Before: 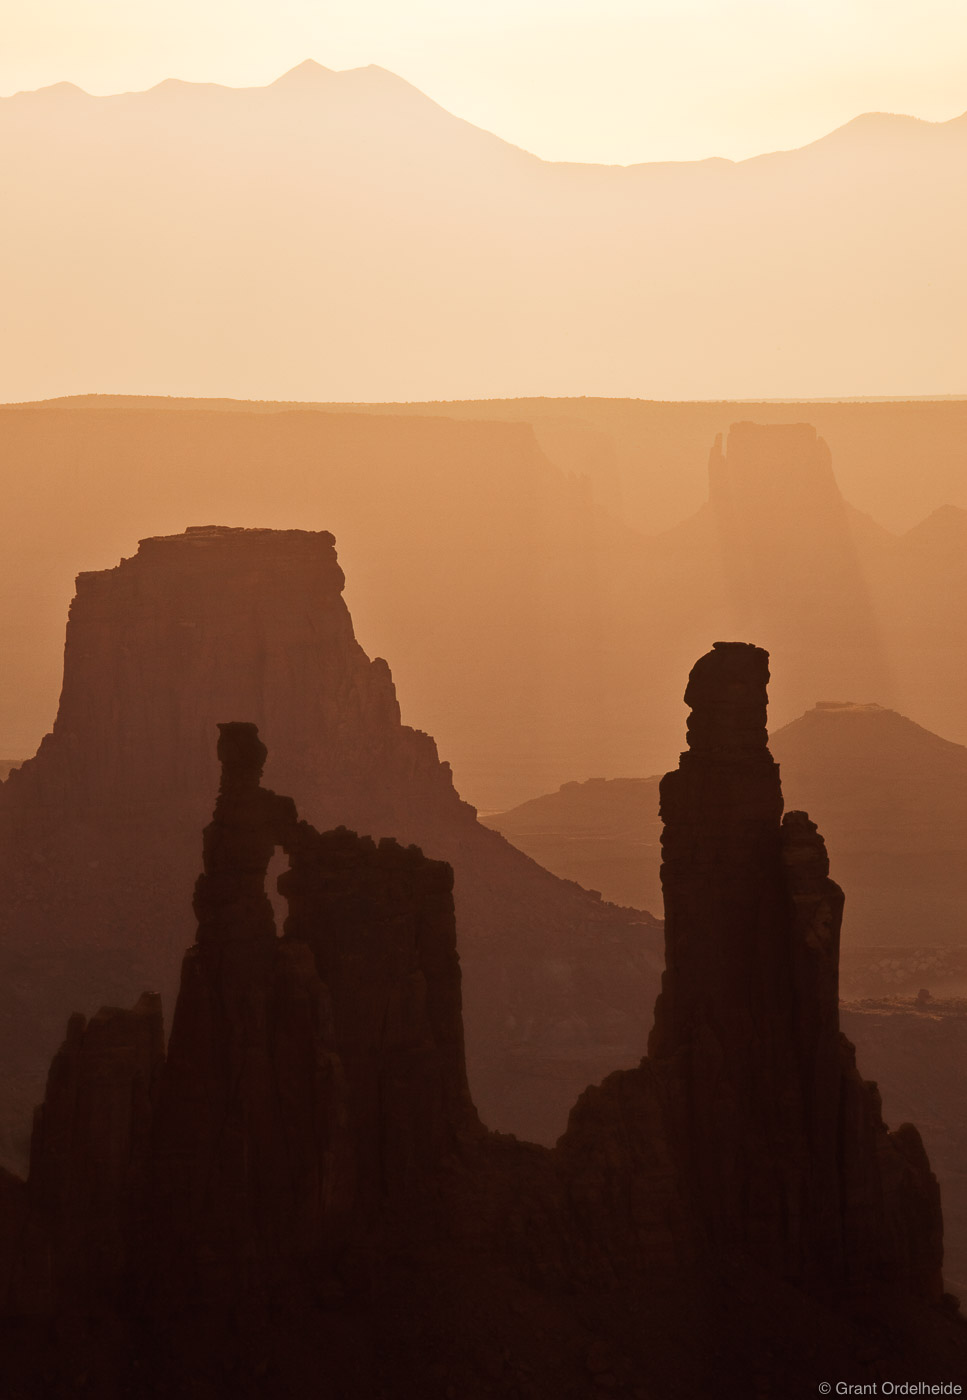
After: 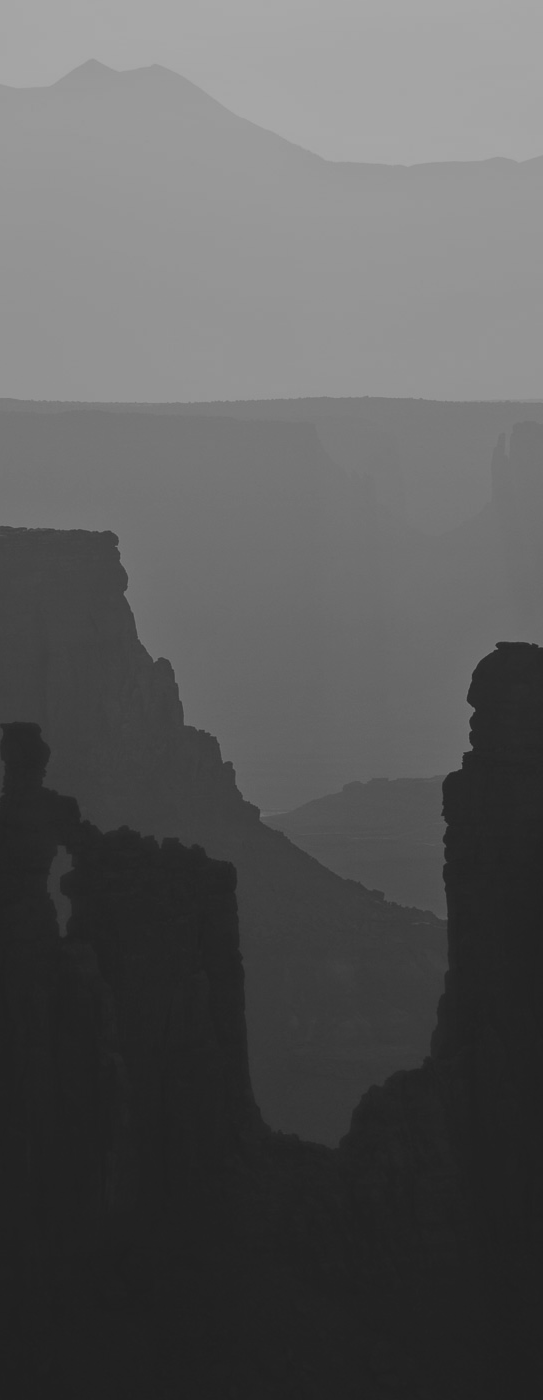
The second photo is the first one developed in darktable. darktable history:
white balance: red 0.871, blue 1.249
crop and rotate: left 22.516%, right 21.234%
monochrome: on, module defaults
colorize: hue 41.44°, saturation 22%, source mix 60%, lightness 10.61%
